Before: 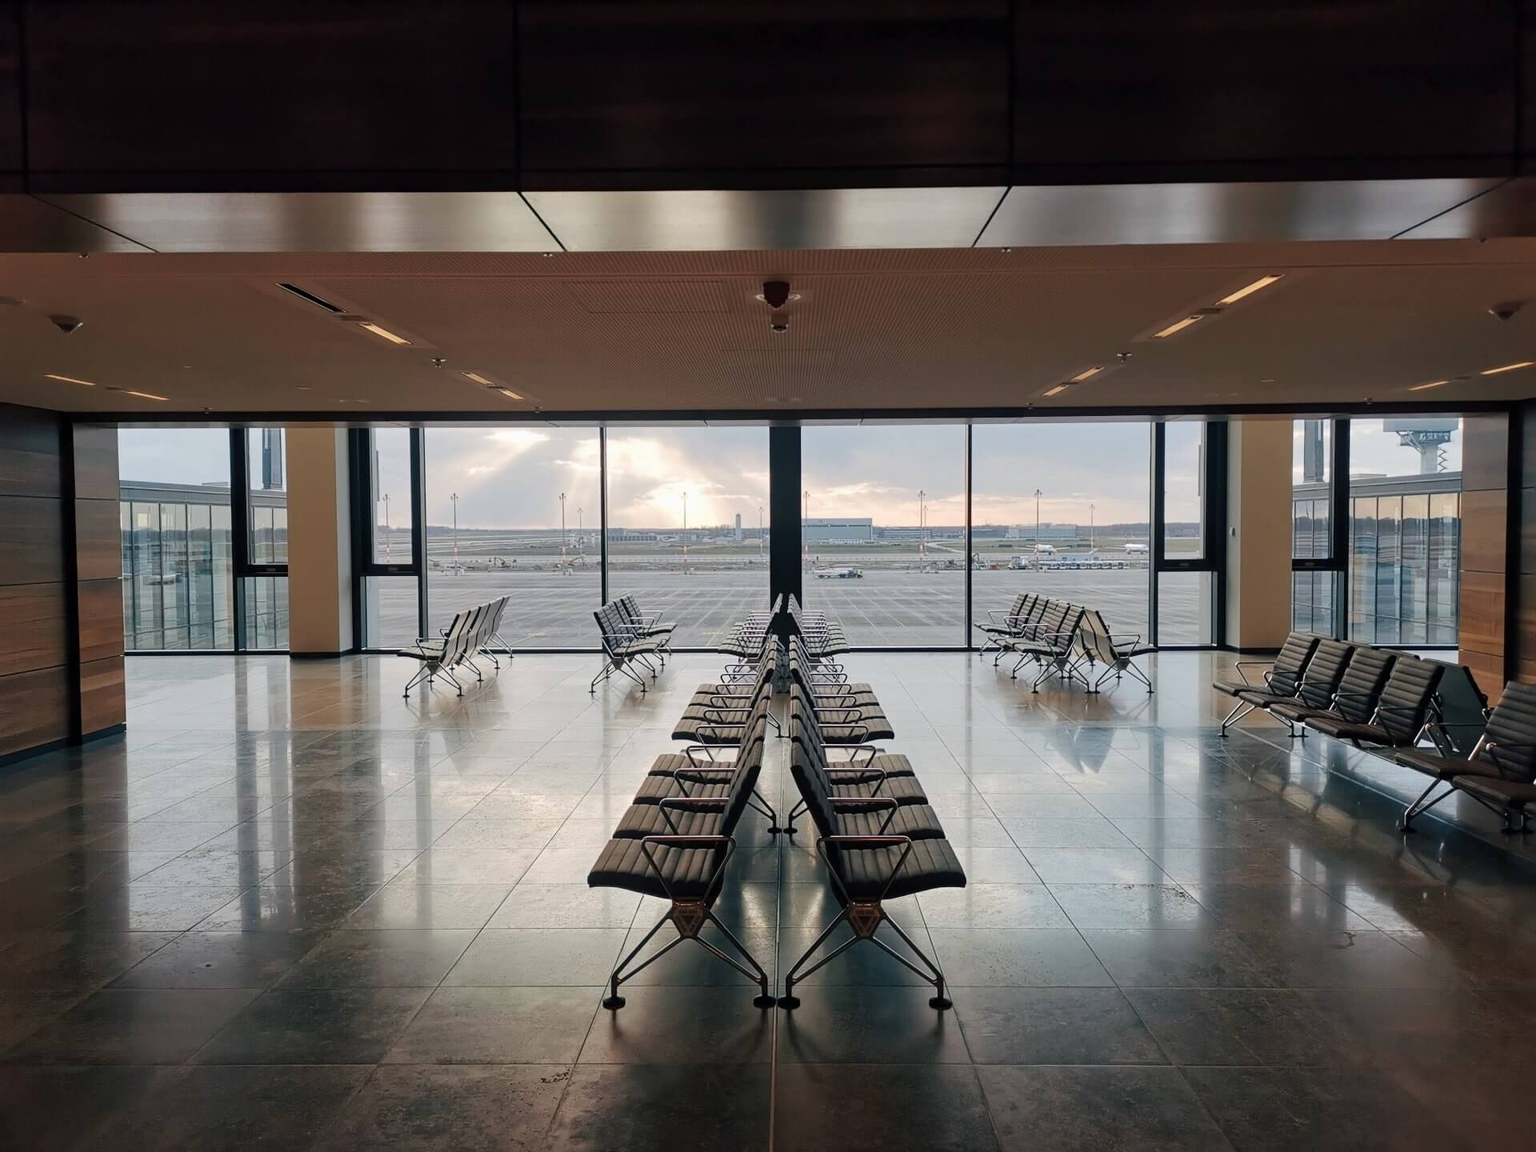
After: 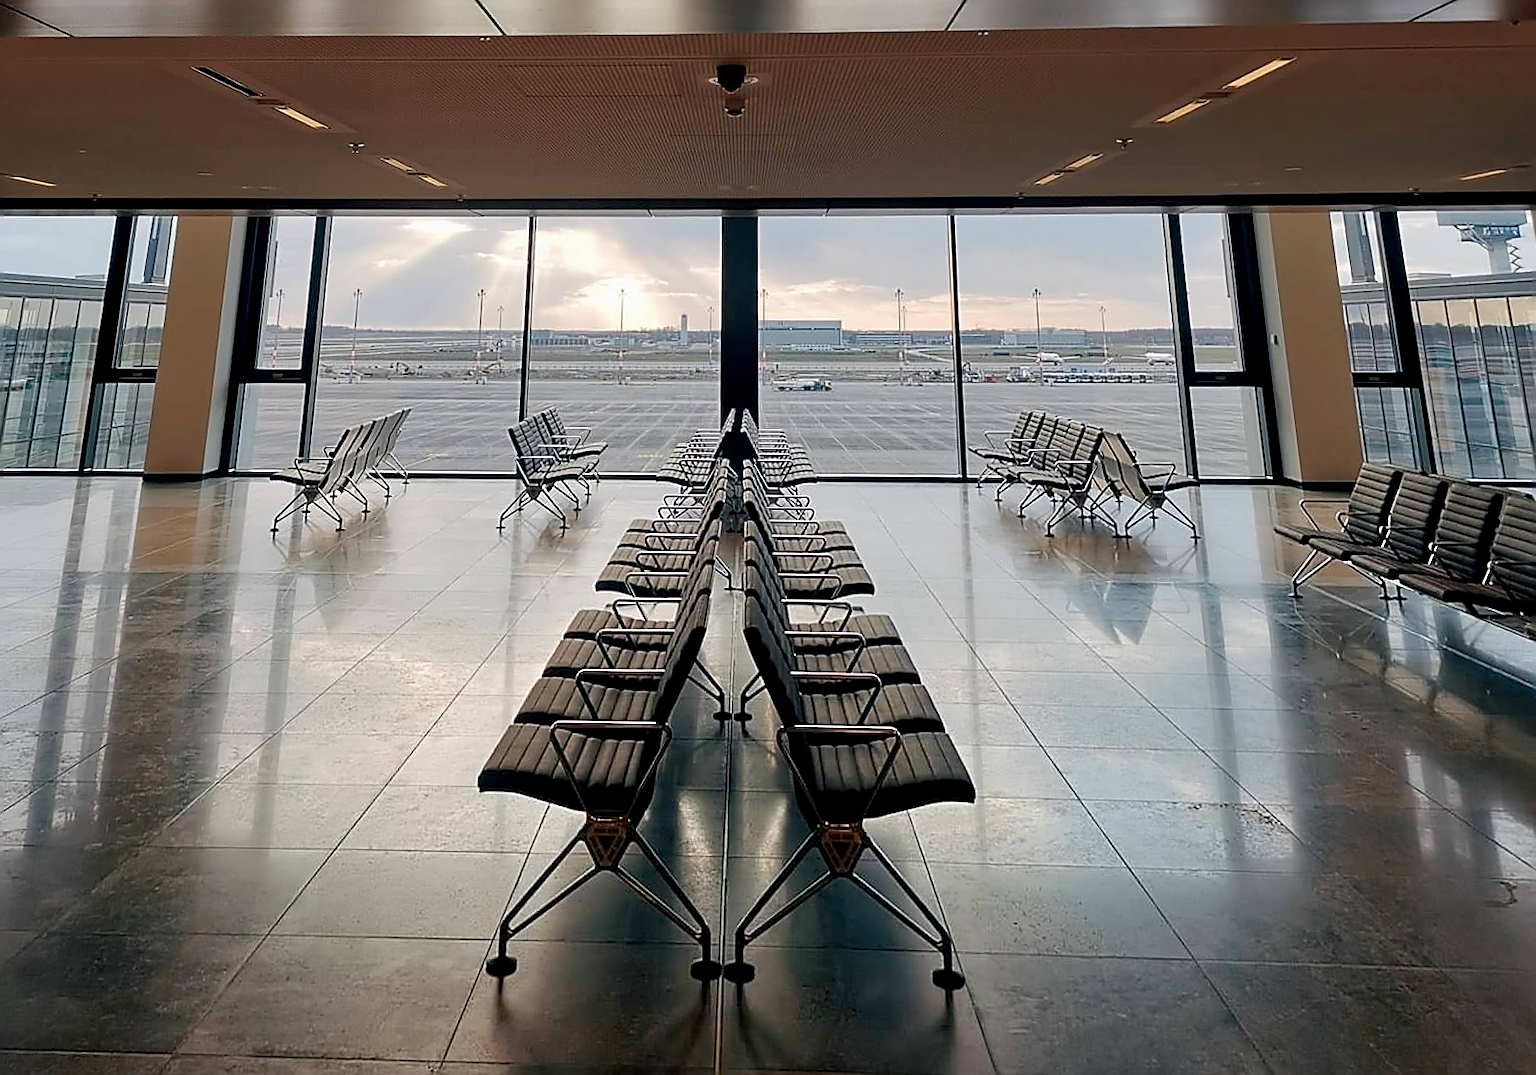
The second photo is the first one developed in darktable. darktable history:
rotate and perspective: rotation 0.72°, lens shift (vertical) -0.352, lens shift (horizontal) -0.051, crop left 0.152, crop right 0.859, crop top 0.019, crop bottom 0.964
exposure: black level correction 0.007, compensate highlight preservation false
crop and rotate: left 1.814%, top 12.818%, right 0.25%, bottom 9.225%
sharpen: radius 1.4, amount 1.25, threshold 0.7
